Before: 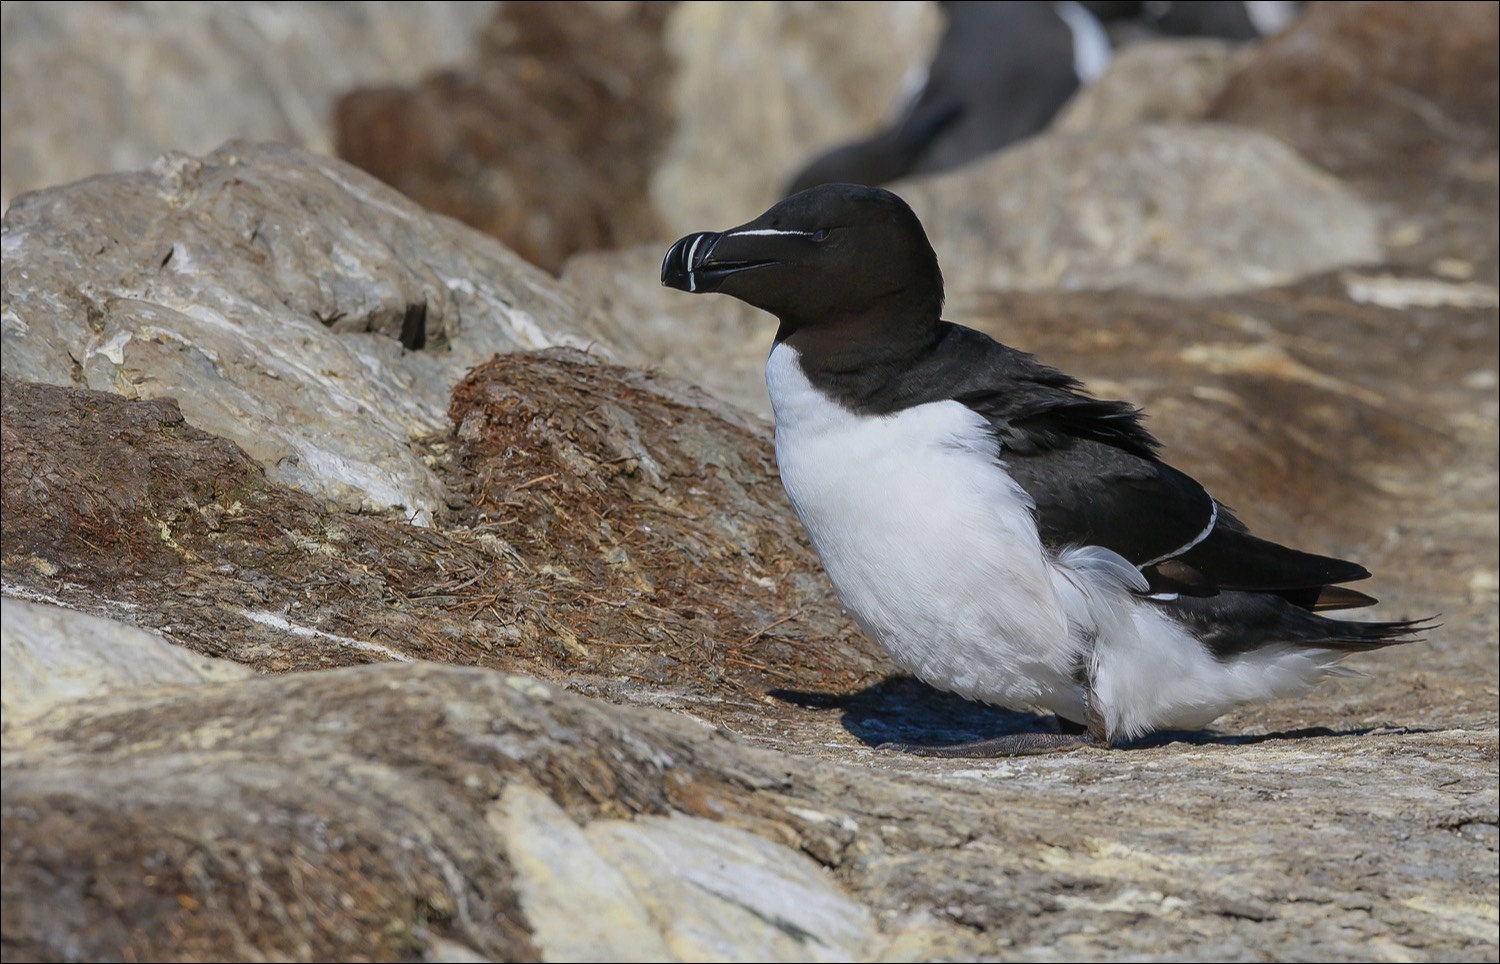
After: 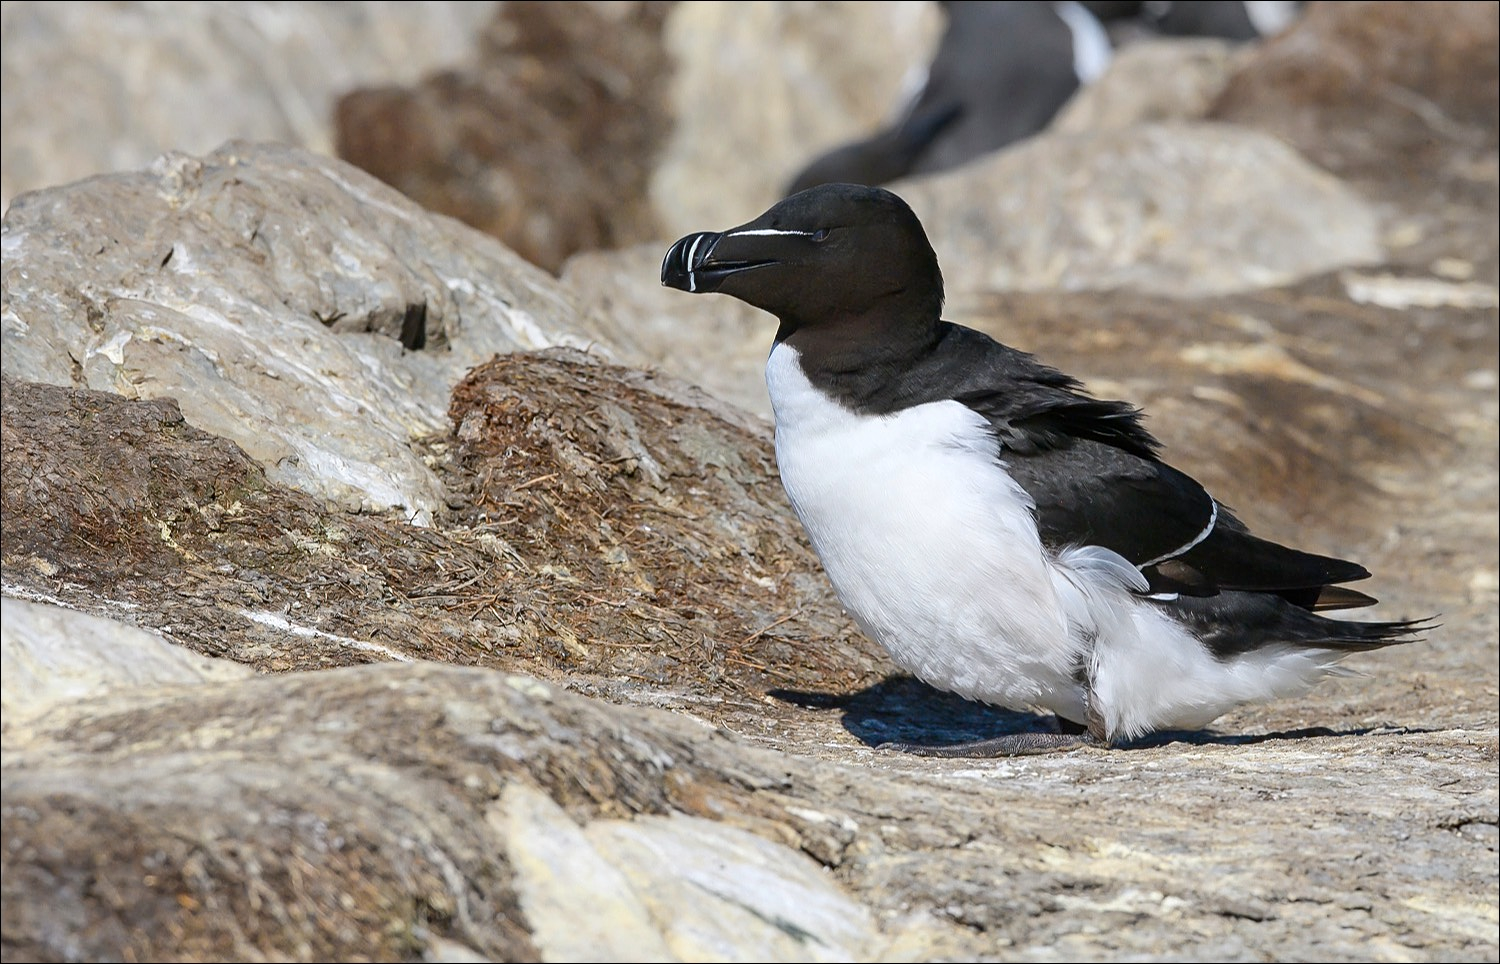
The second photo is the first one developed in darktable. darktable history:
tone equalizer: -8 EV -0.431 EV, -7 EV -0.406 EV, -6 EV -0.355 EV, -5 EV -0.2 EV, -3 EV 0.257 EV, -2 EV 0.305 EV, -1 EV 0.372 EV, +0 EV 0.431 EV, edges refinement/feathering 500, mask exposure compensation -1.57 EV, preserve details no
sharpen: amount 0.208
